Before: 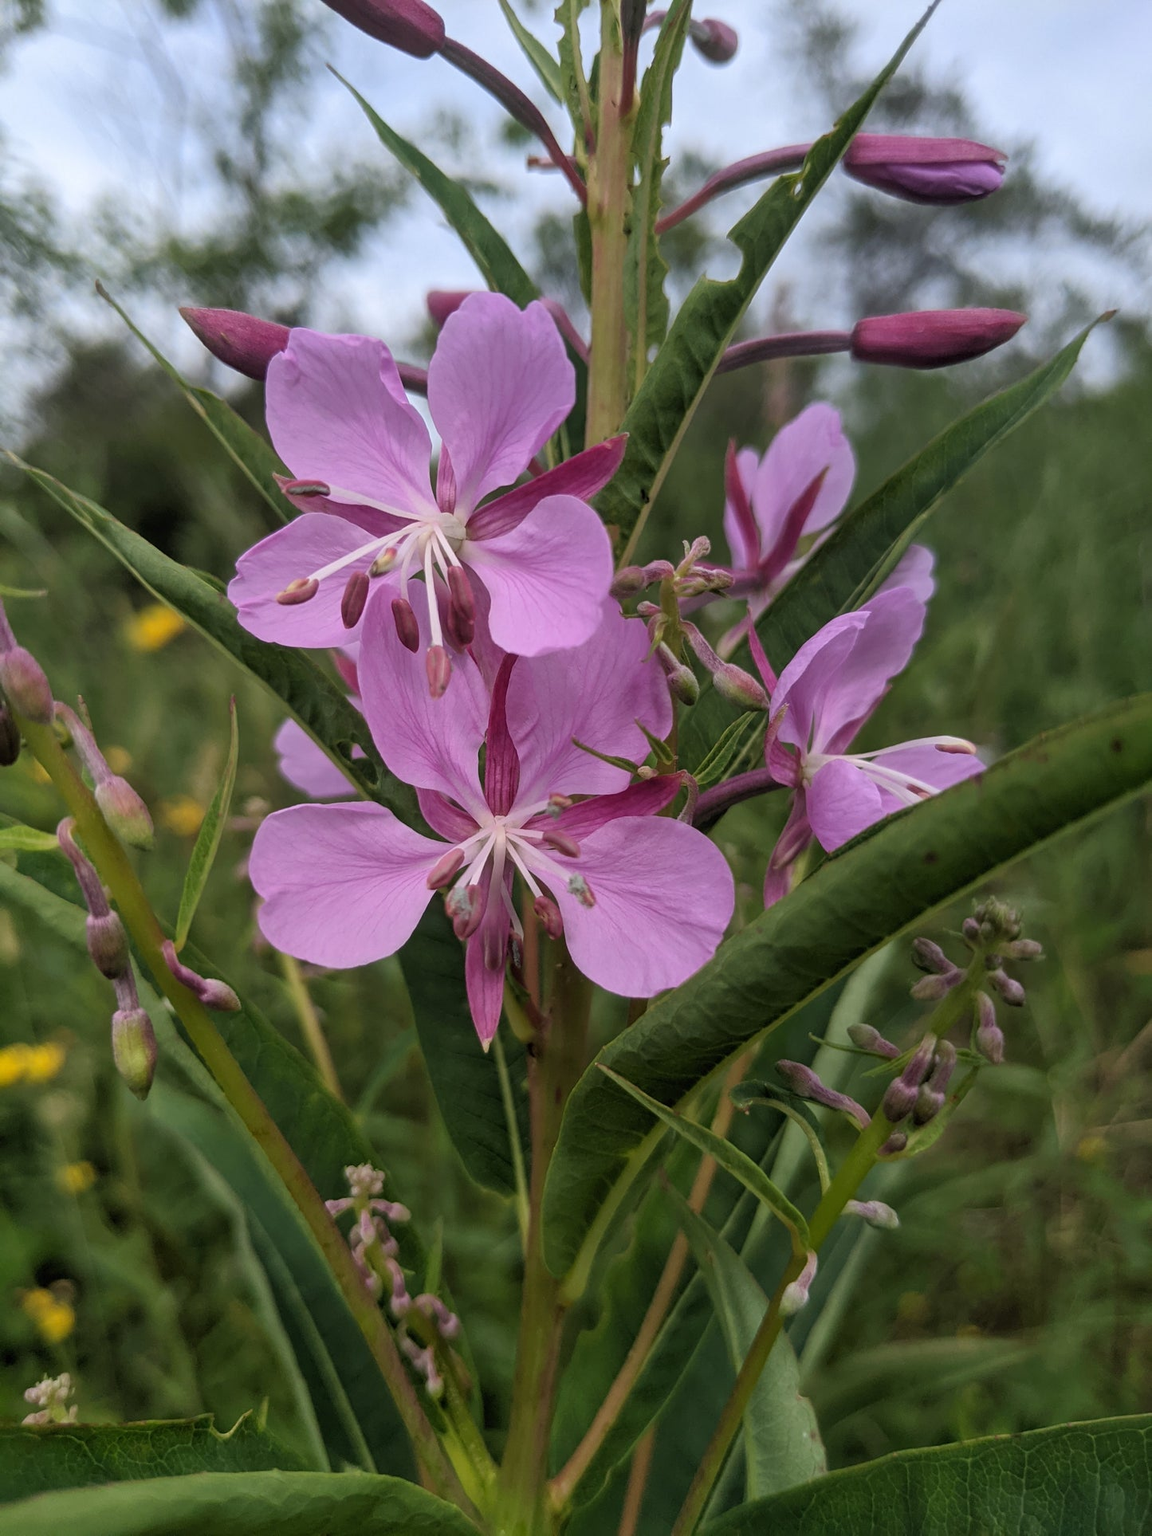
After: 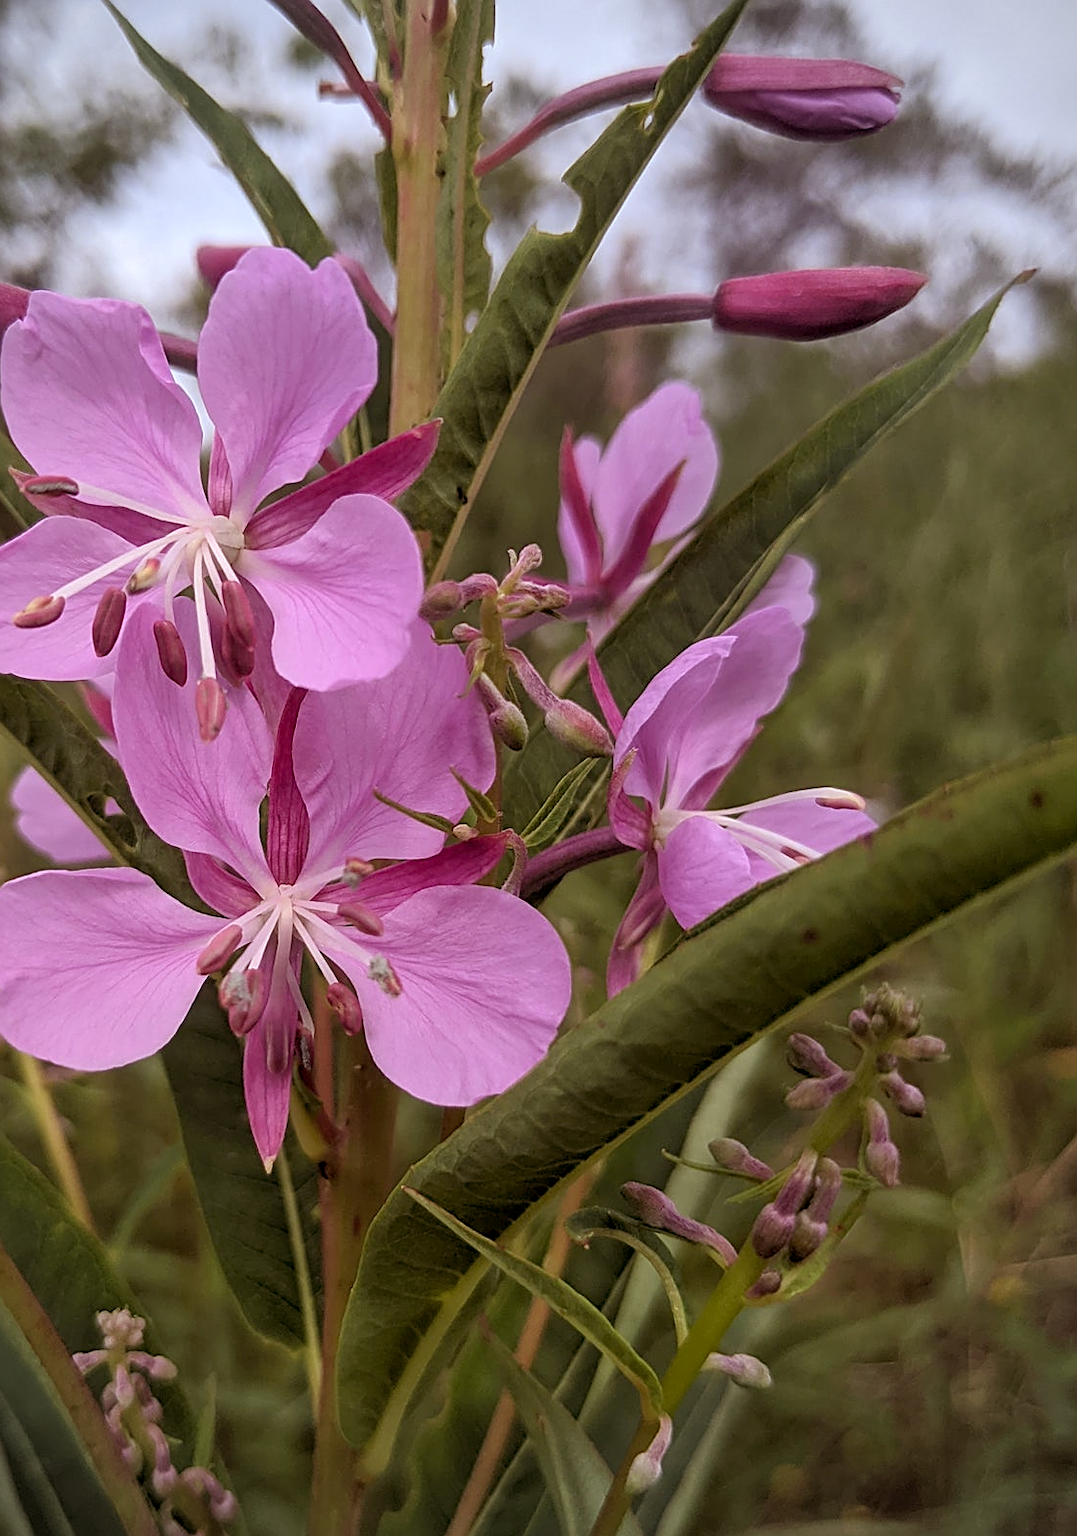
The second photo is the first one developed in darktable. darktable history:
crop: left 23.095%, top 5.827%, bottom 11.854%
sharpen: amount 0.6
vignetting: fall-off radius 60.92%
exposure: black level correction 0.002, exposure 0.15 EV, compensate highlight preservation false
rgb levels: mode RGB, independent channels, levels [[0, 0.474, 1], [0, 0.5, 1], [0, 0.5, 1]]
